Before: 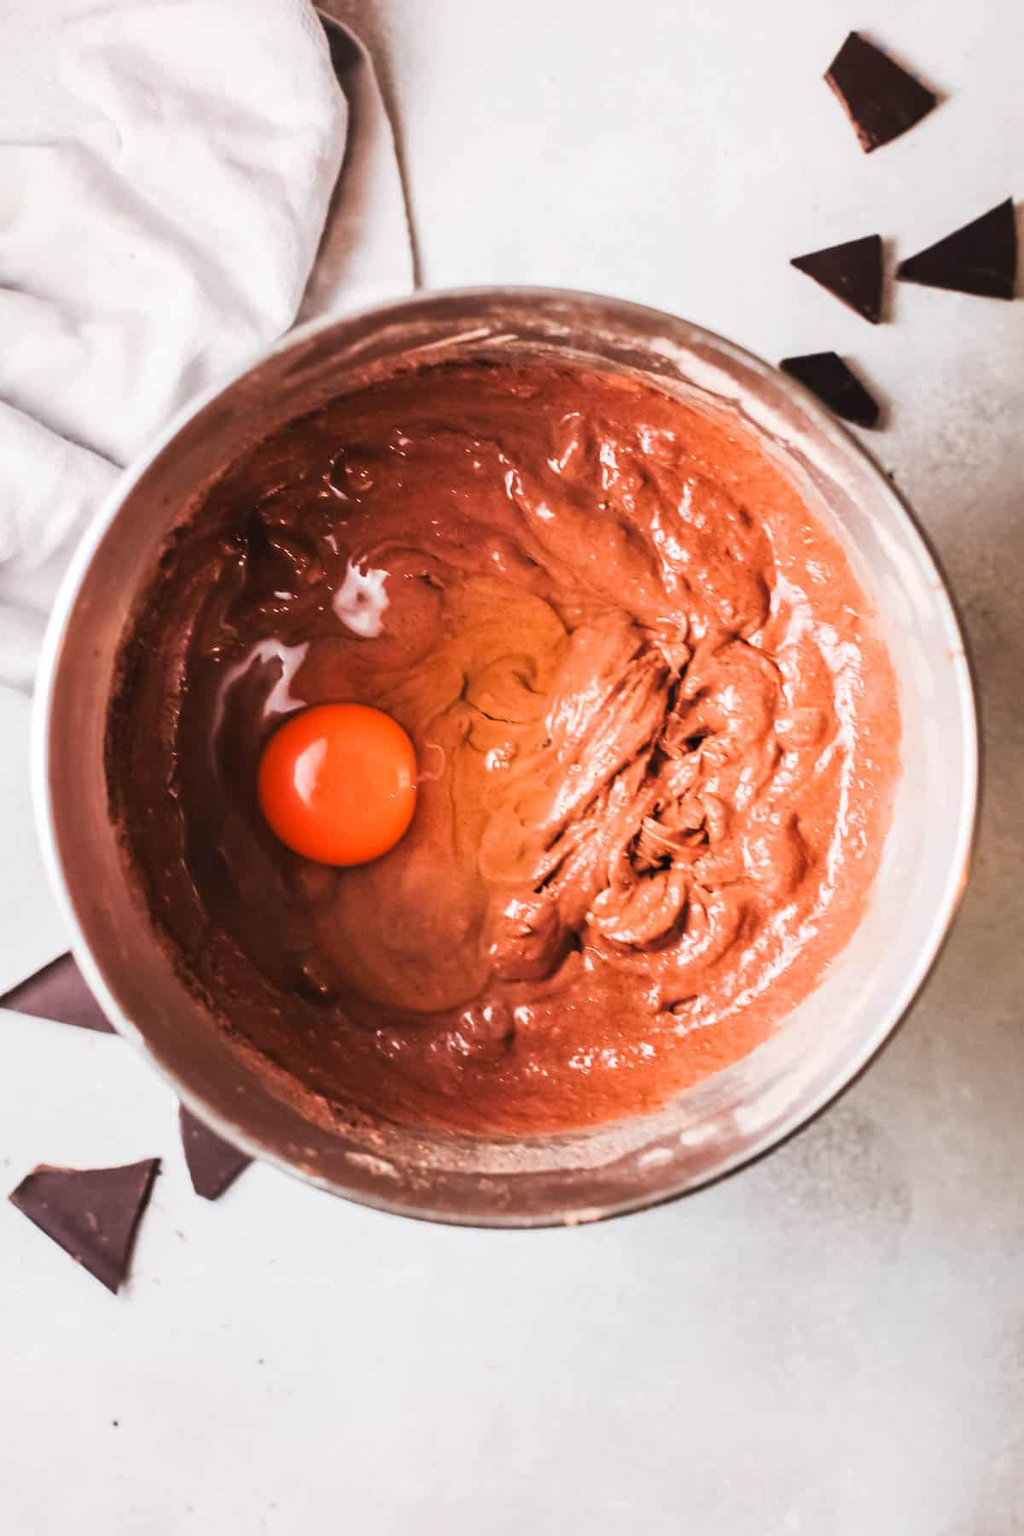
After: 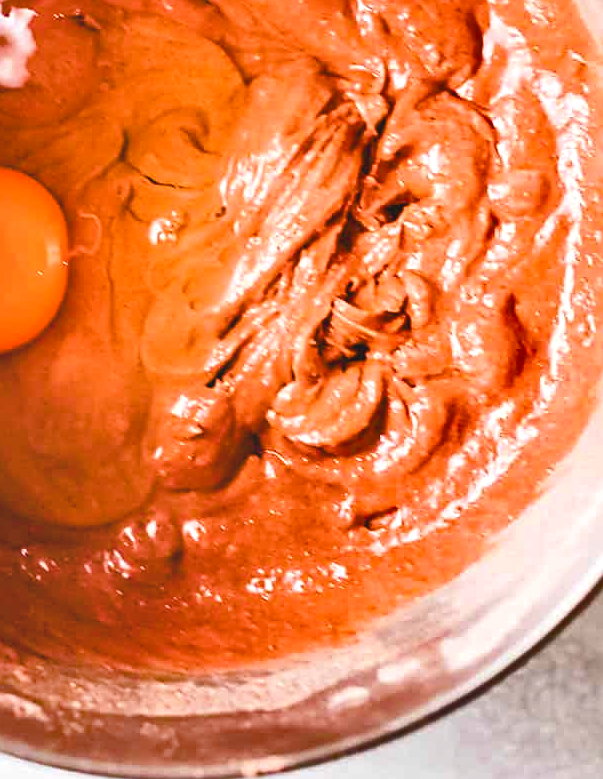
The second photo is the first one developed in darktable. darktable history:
sharpen: on, module defaults
exposure: black level correction 0, exposure 0.5 EV, compensate highlight preservation false
contrast brightness saturation: contrast -0.15, brightness 0.05, saturation -0.12
shadows and highlights: soften with gaussian
color balance rgb: perceptual saturation grading › global saturation 20%, perceptual saturation grading › highlights -25%, perceptual saturation grading › shadows 50.52%, global vibrance 40.24%
crop: left 35.03%, top 36.625%, right 14.663%, bottom 20.057%
